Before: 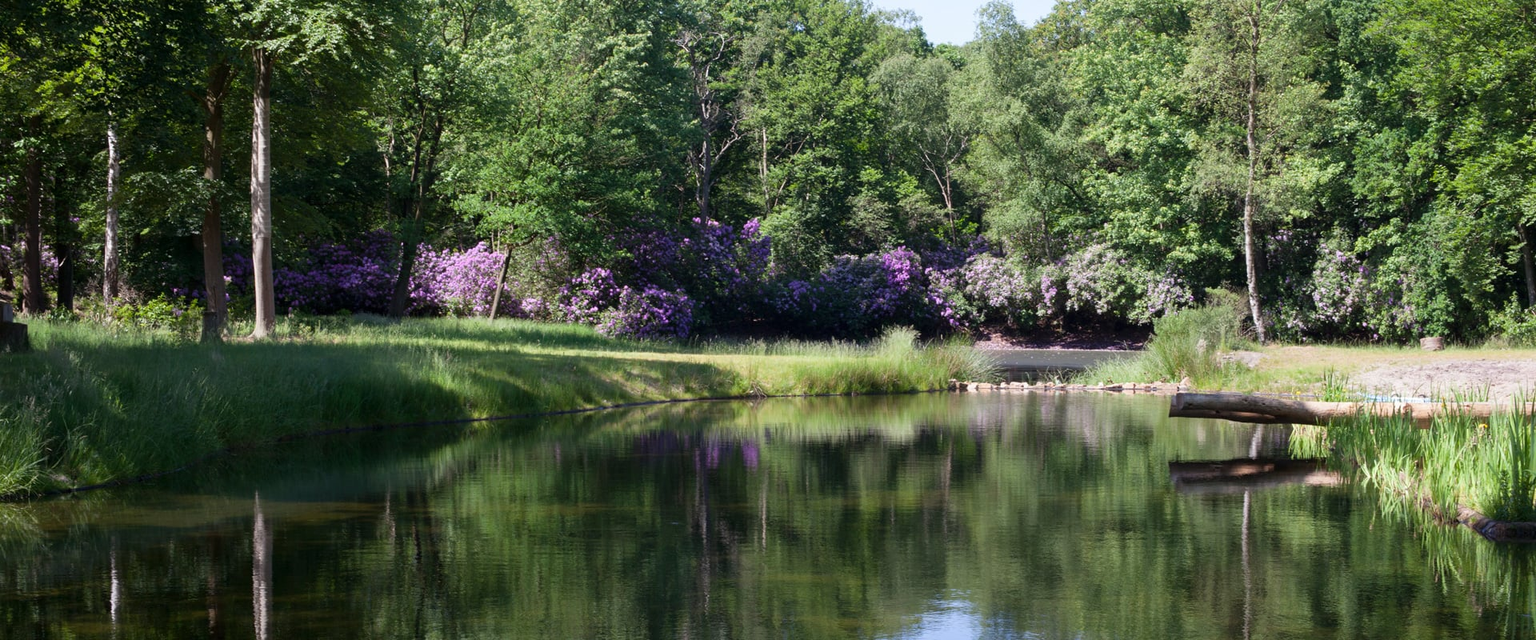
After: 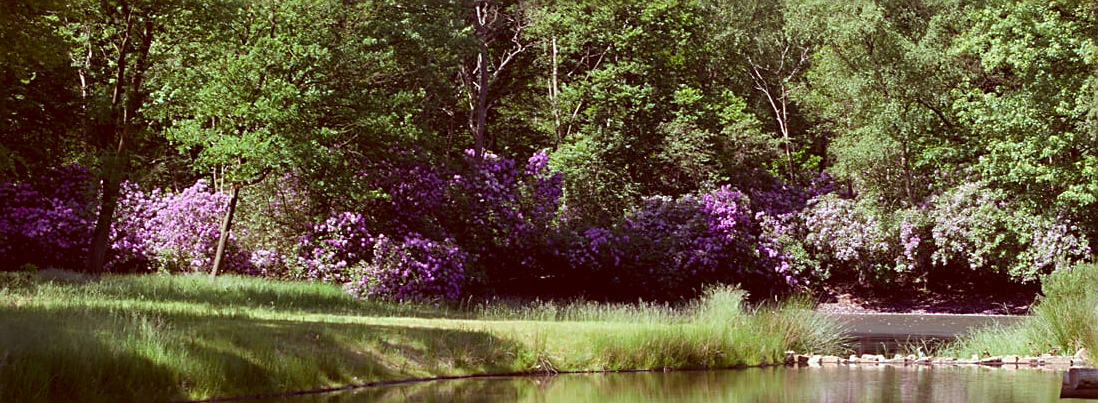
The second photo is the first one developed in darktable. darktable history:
color correction: highlights a* -7.23, highlights b* -0.161, shadows a* 20.08, shadows b* 11.73
sharpen: on, module defaults
crop: left 20.932%, top 15.471%, right 21.848%, bottom 34.081%
